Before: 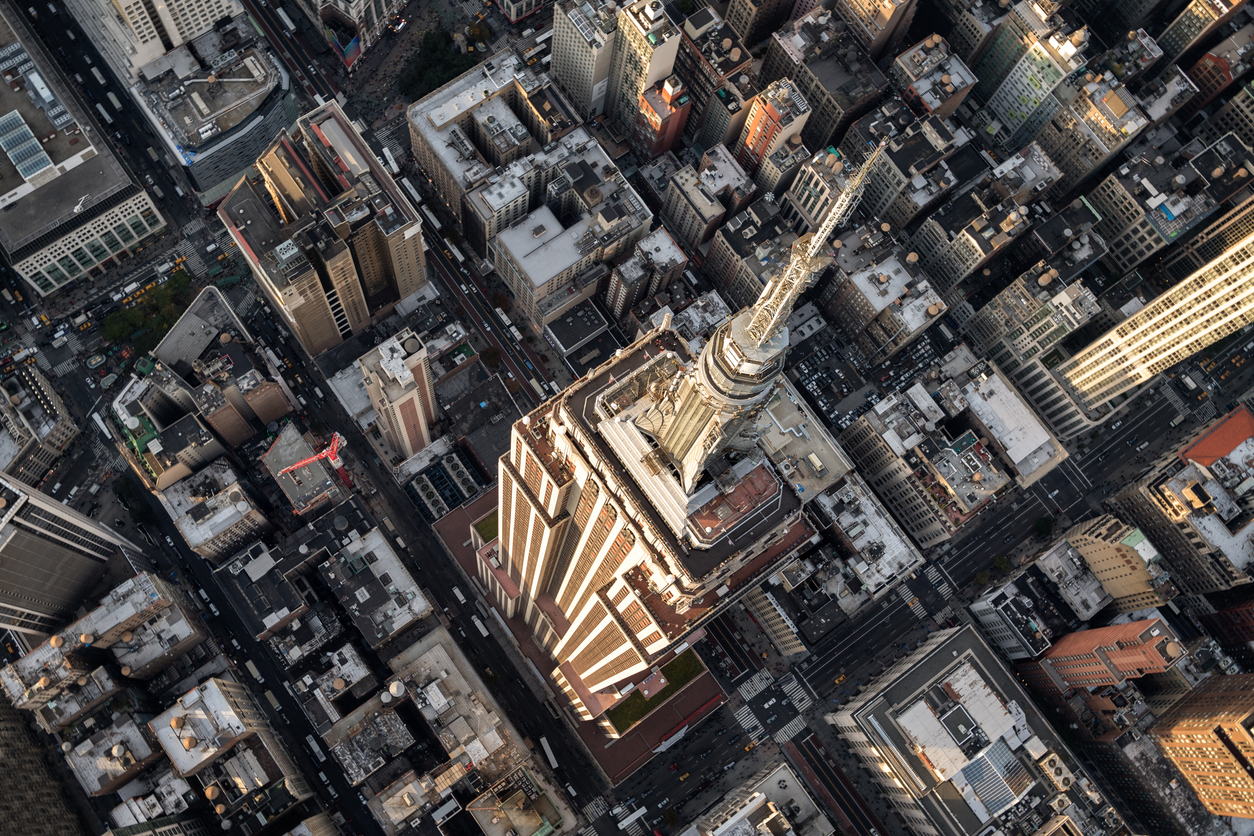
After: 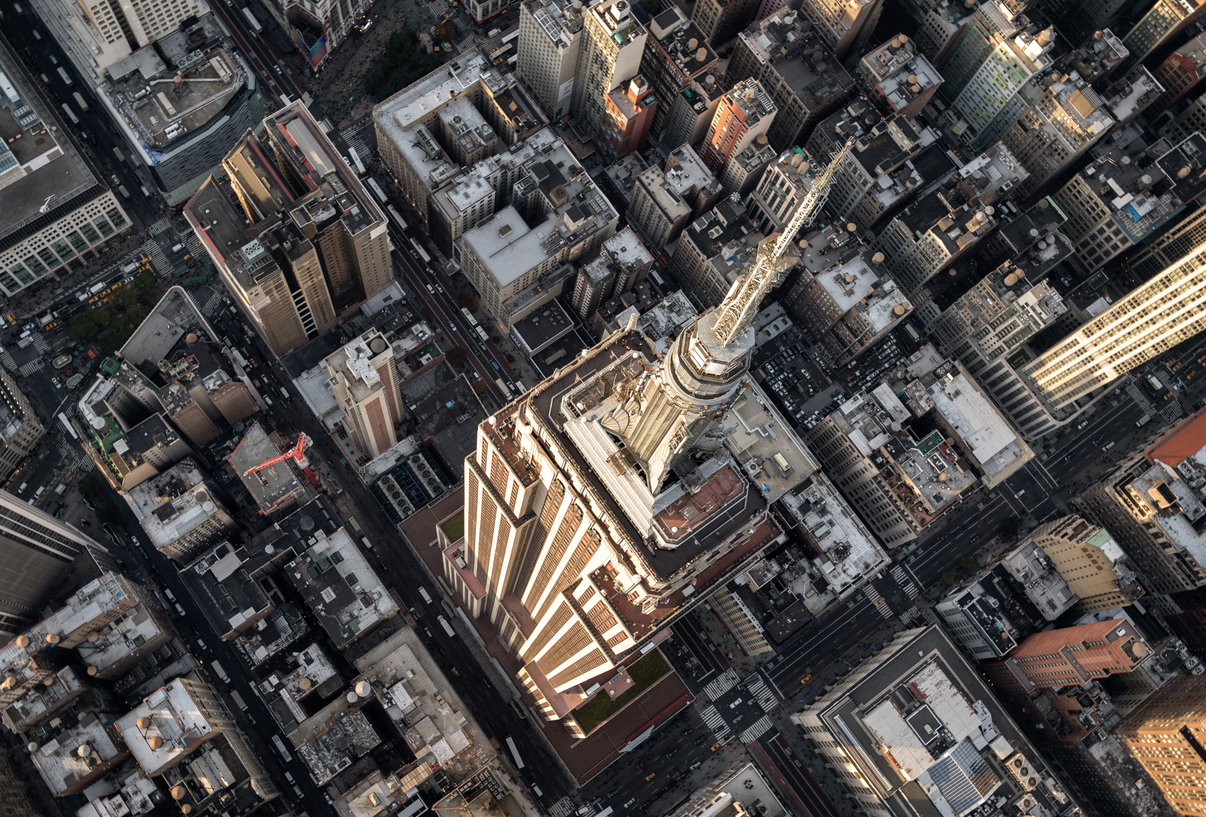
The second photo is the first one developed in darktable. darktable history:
crop and rotate: left 2.733%, right 1.082%, bottom 2.158%
contrast brightness saturation: saturation -0.103
